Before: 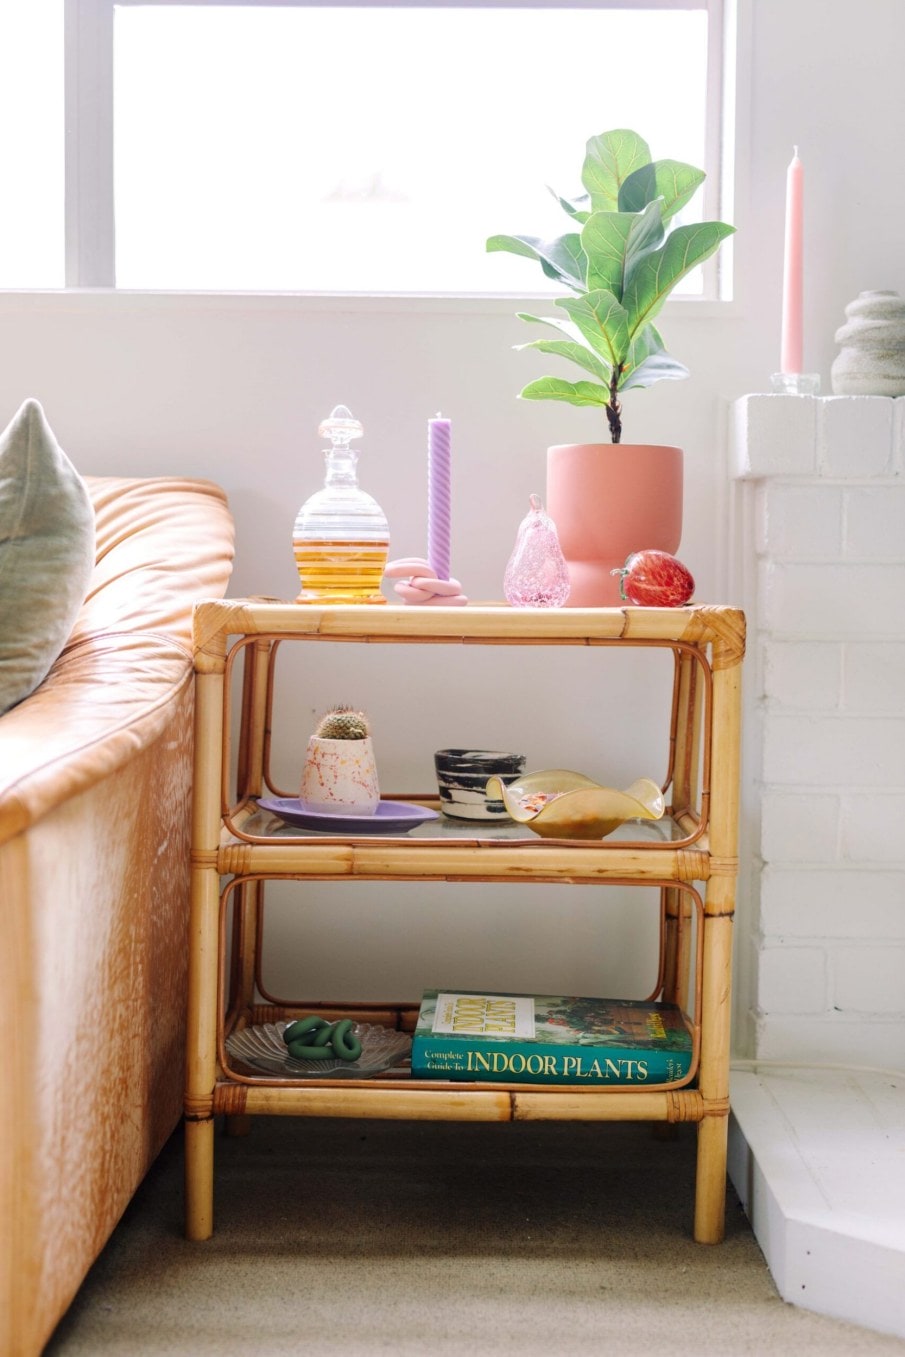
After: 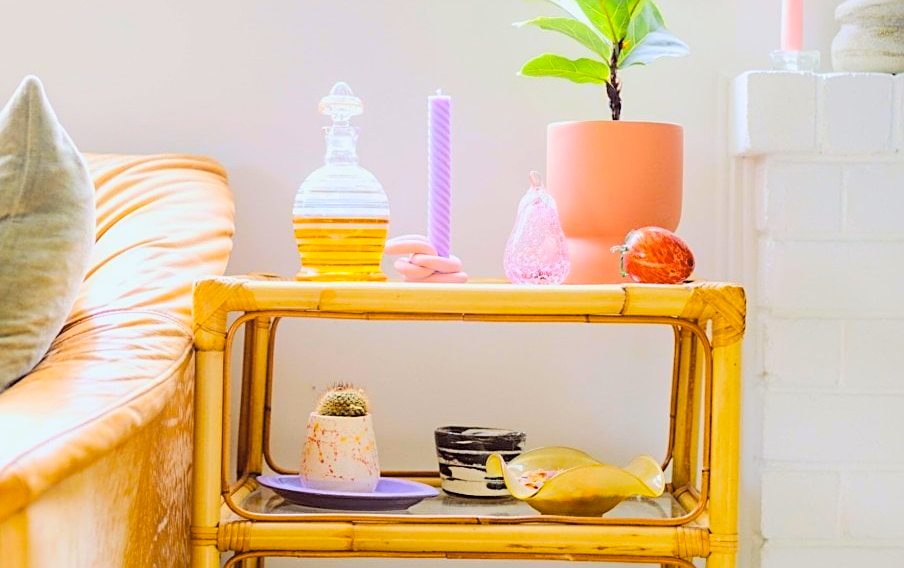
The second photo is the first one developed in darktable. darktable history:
color contrast: green-magenta contrast 0.85, blue-yellow contrast 1.25, unbound 0
crop and rotate: top 23.84%, bottom 34.294%
sharpen: on, module defaults
color balance rgb: perceptual saturation grading › global saturation 25%, global vibrance 20%
color correction: highlights a* -2.73, highlights b* -2.09, shadows a* 2.41, shadows b* 2.73
tone equalizer: -8 EV -1.08 EV, -7 EV -1.01 EV, -6 EV -0.867 EV, -5 EV -0.578 EV, -3 EV 0.578 EV, -2 EV 0.867 EV, -1 EV 1.01 EV, +0 EV 1.08 EV, edges refinement/feathering 500, mask exposure compensation -1.57 EV, preserve details no
global tonemap: drago (0.7, 100)
color balance: mode lift, gamma, gain (sRGB), lift [1, 1.049, 1, 1]
